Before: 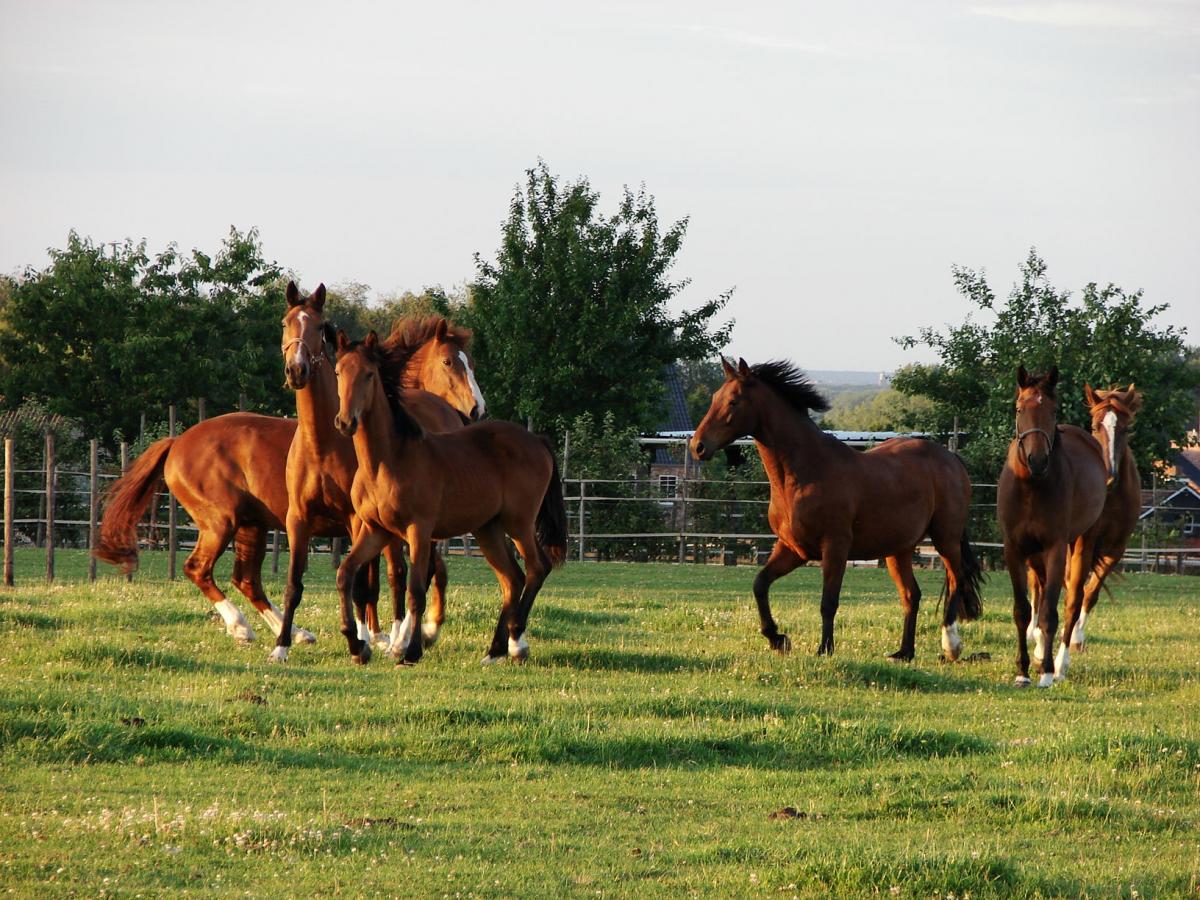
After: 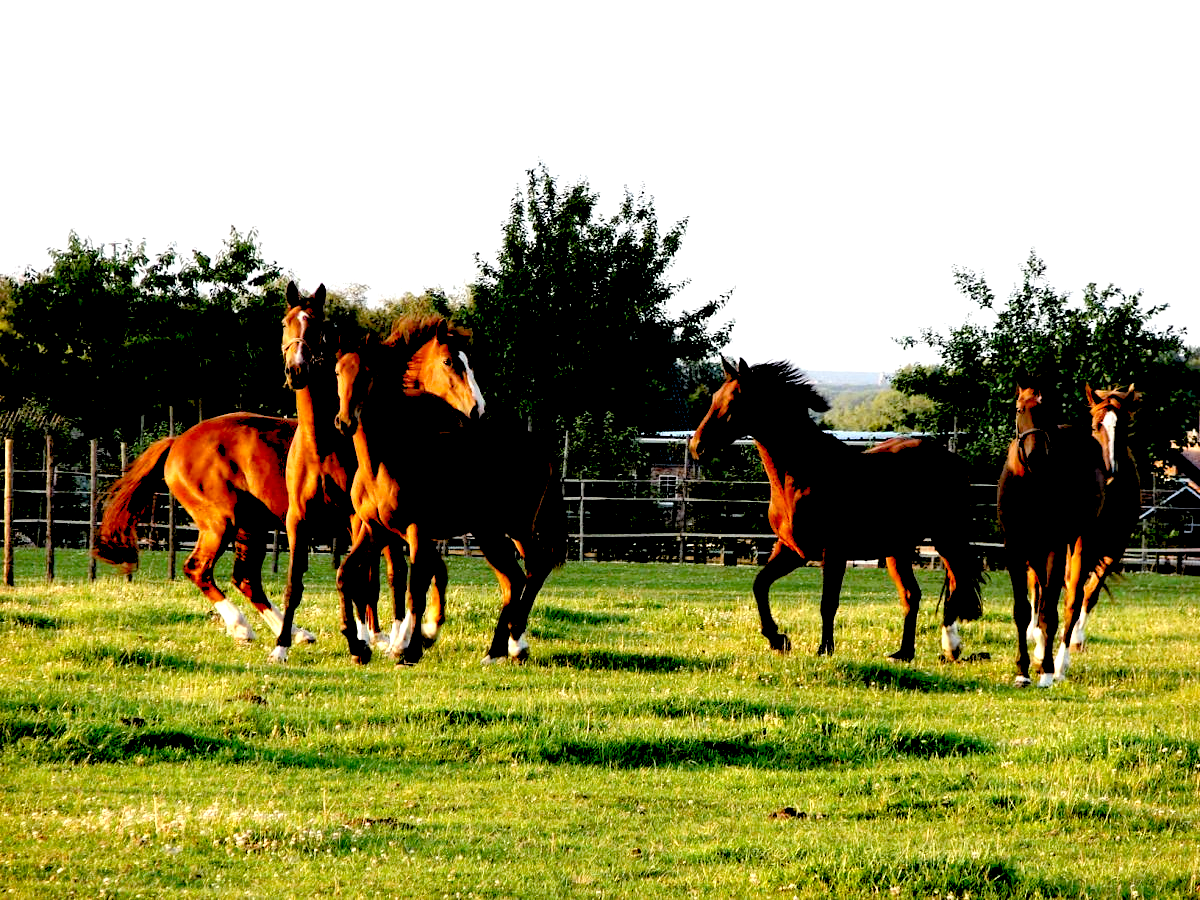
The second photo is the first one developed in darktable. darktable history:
exposure: black level correction 0.04, exposure 0.5 EV, compensate highlight preservation false
rgb levels: levels [[0.01, 0.419, 0.839], [0, 0.5, 1], [0, 0.5, 1]]
